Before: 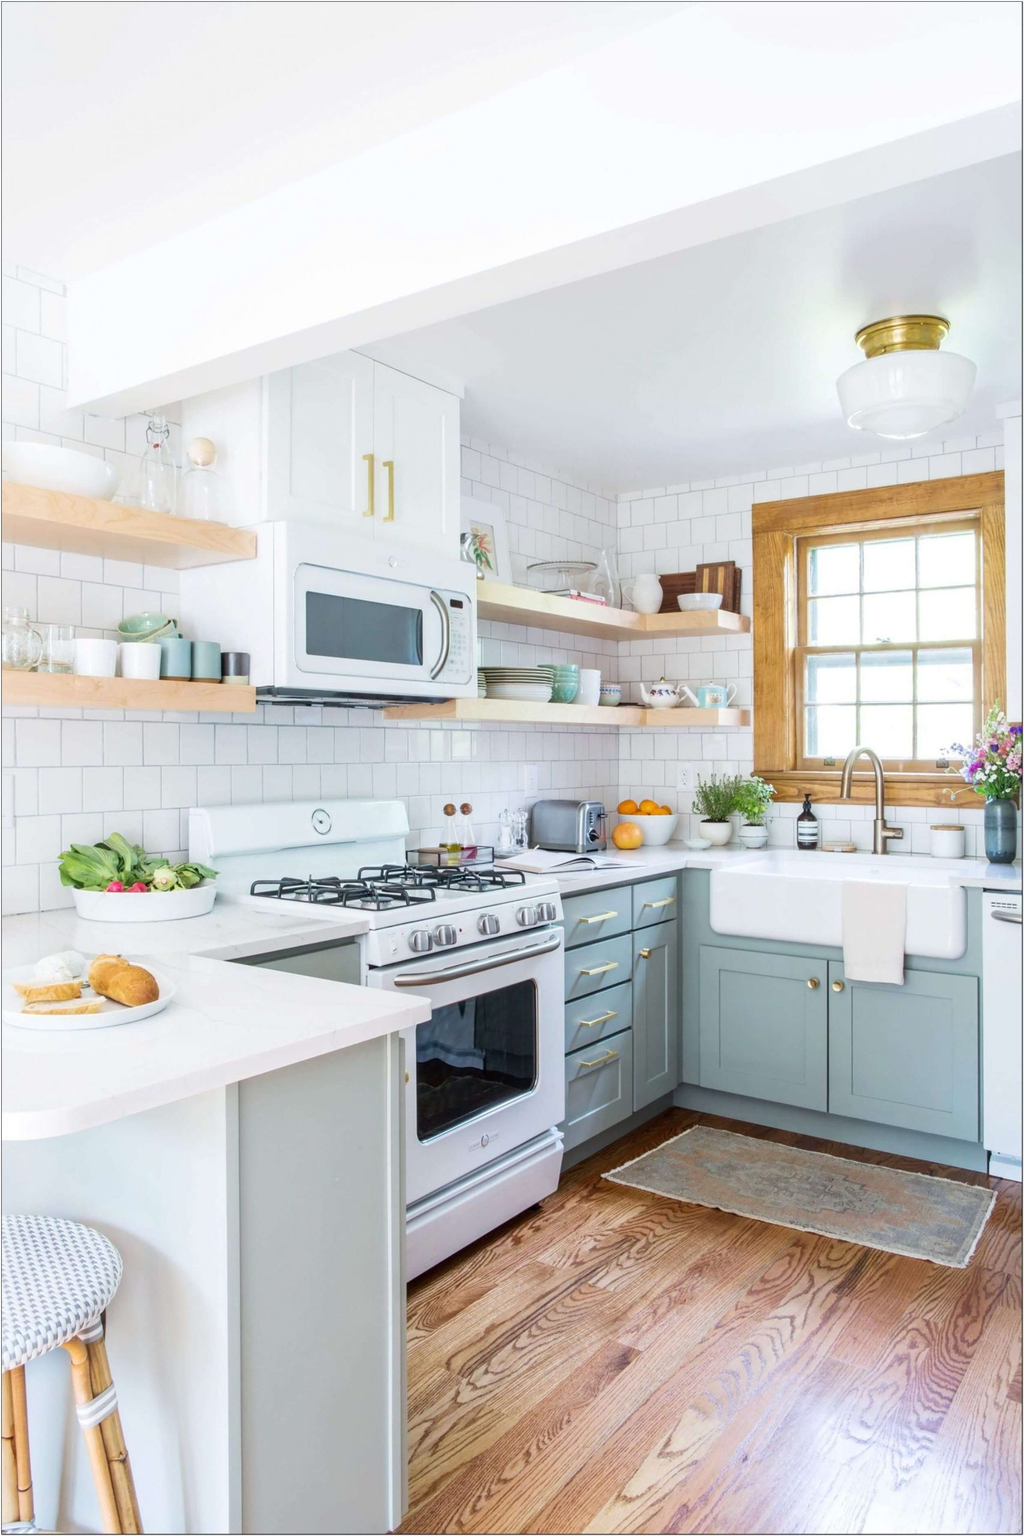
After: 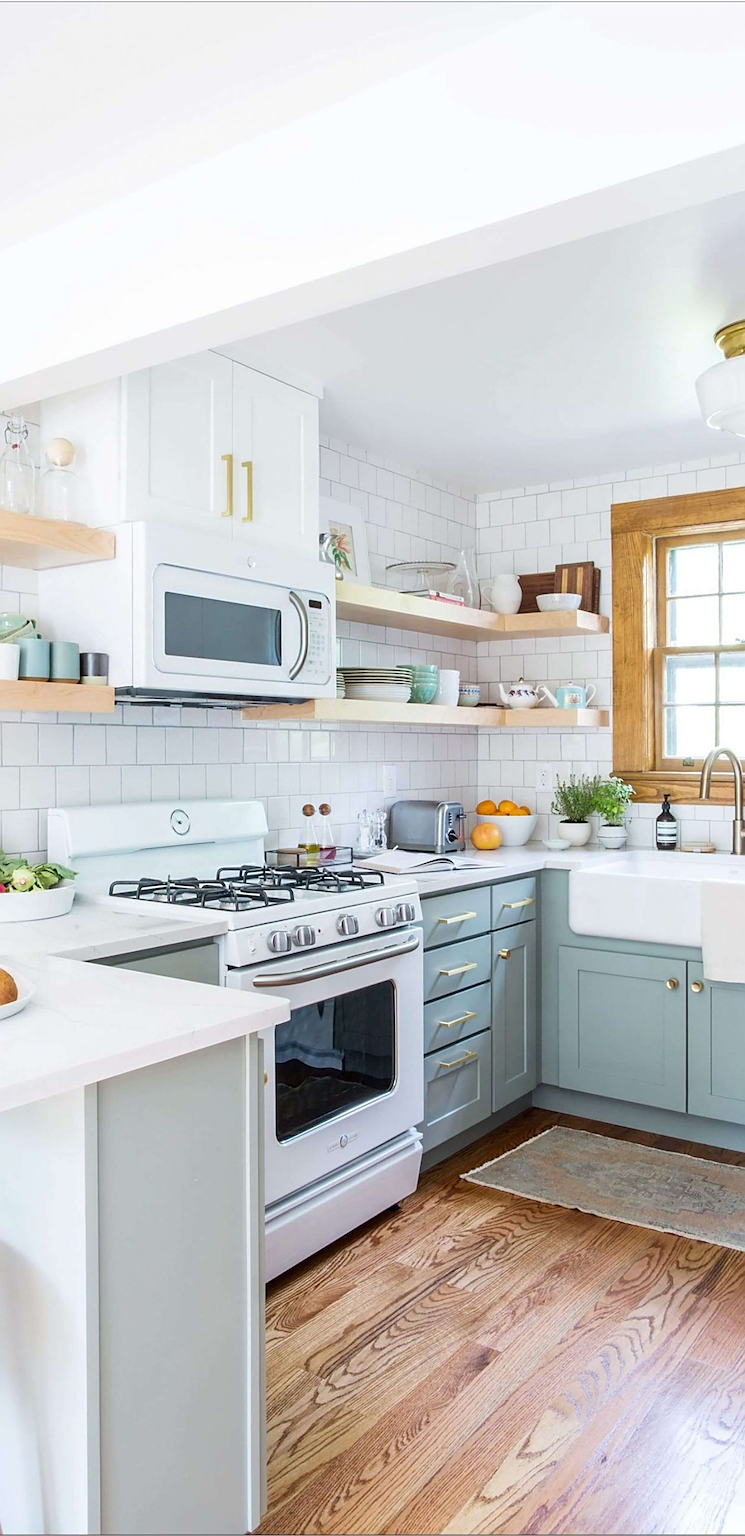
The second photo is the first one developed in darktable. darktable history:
crop: left 13.849%, right 13.355%
sharpen: on, module defaults
